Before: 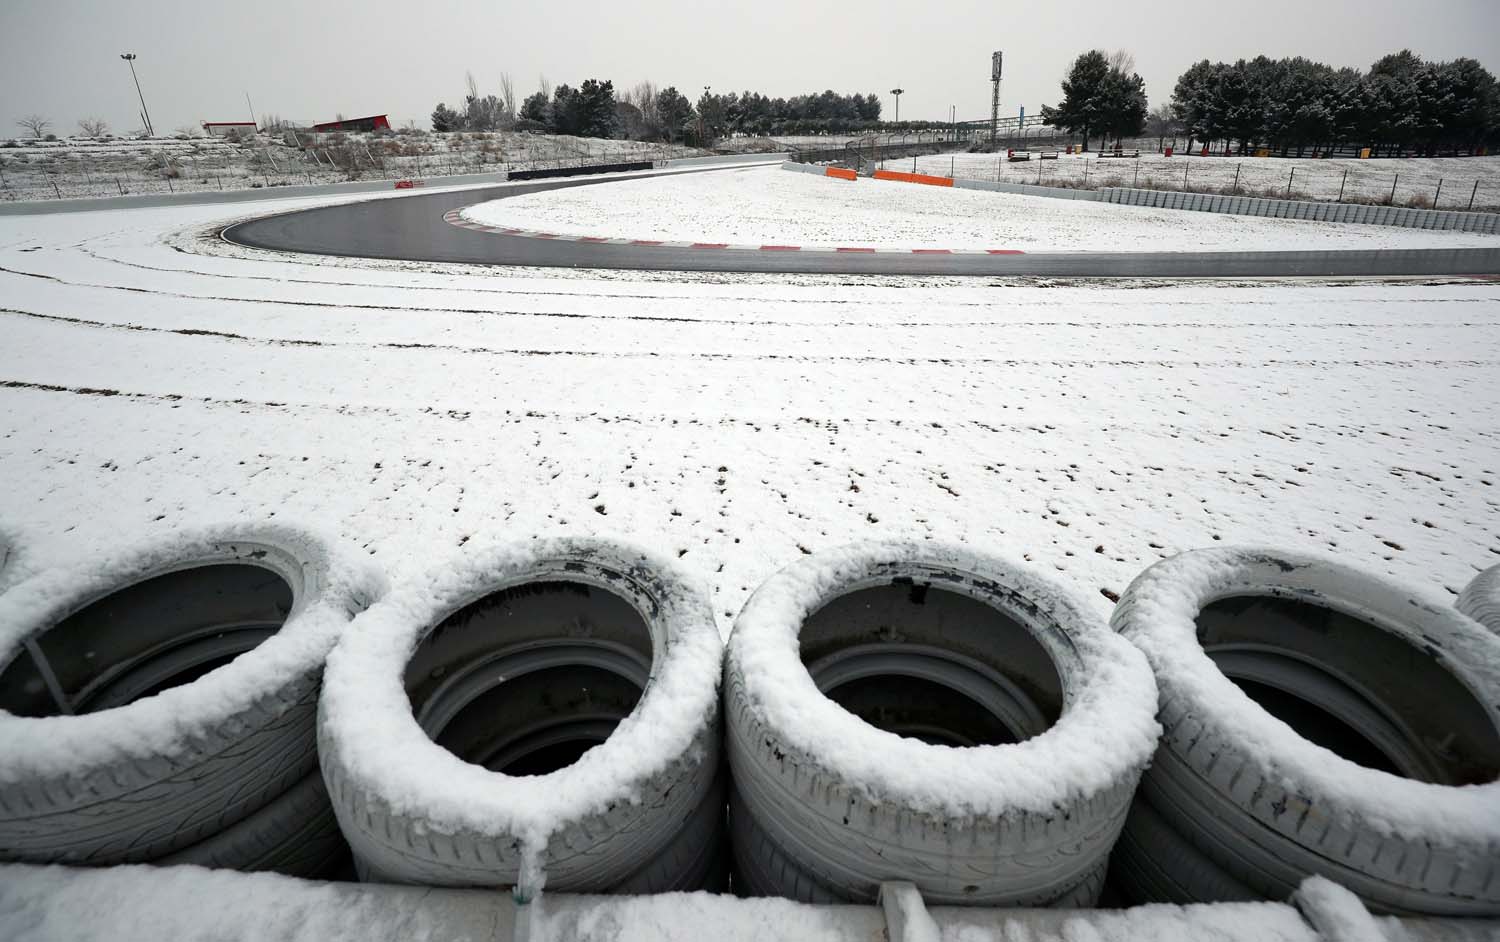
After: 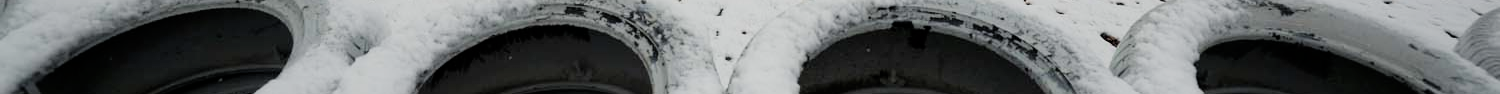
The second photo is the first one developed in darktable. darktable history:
crop and rotate: top 59.084%, bottom 30.916%
filmic rgb: black relative exposure -7.65 EV, white relative exposure 4.56 EV, hardness 3.61
